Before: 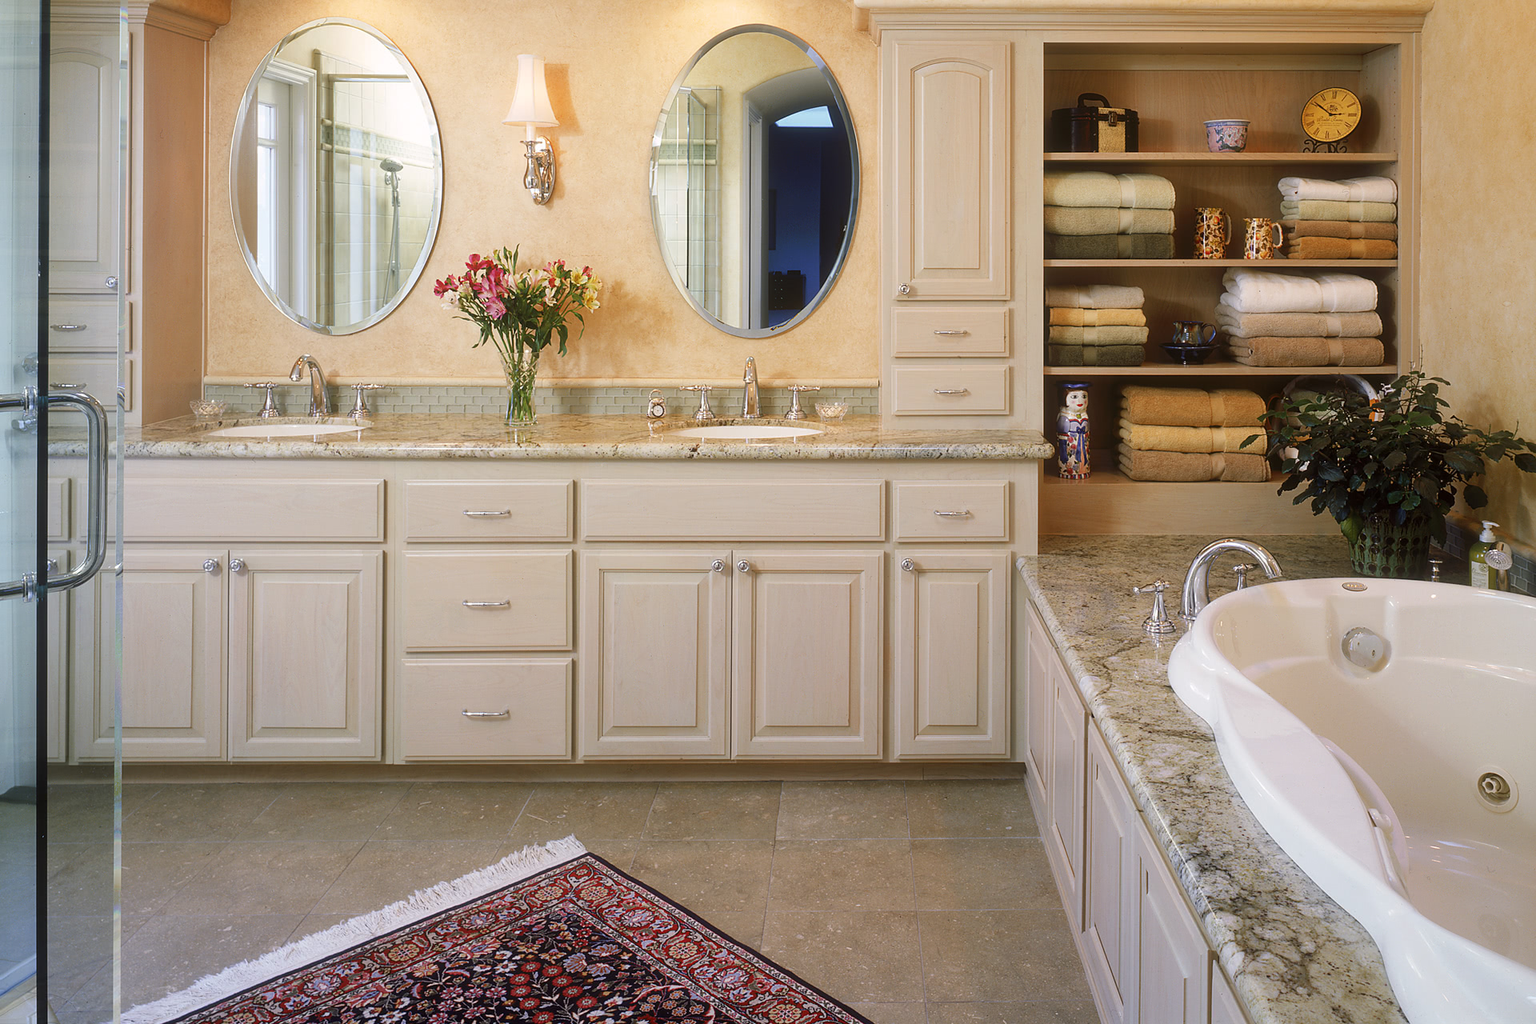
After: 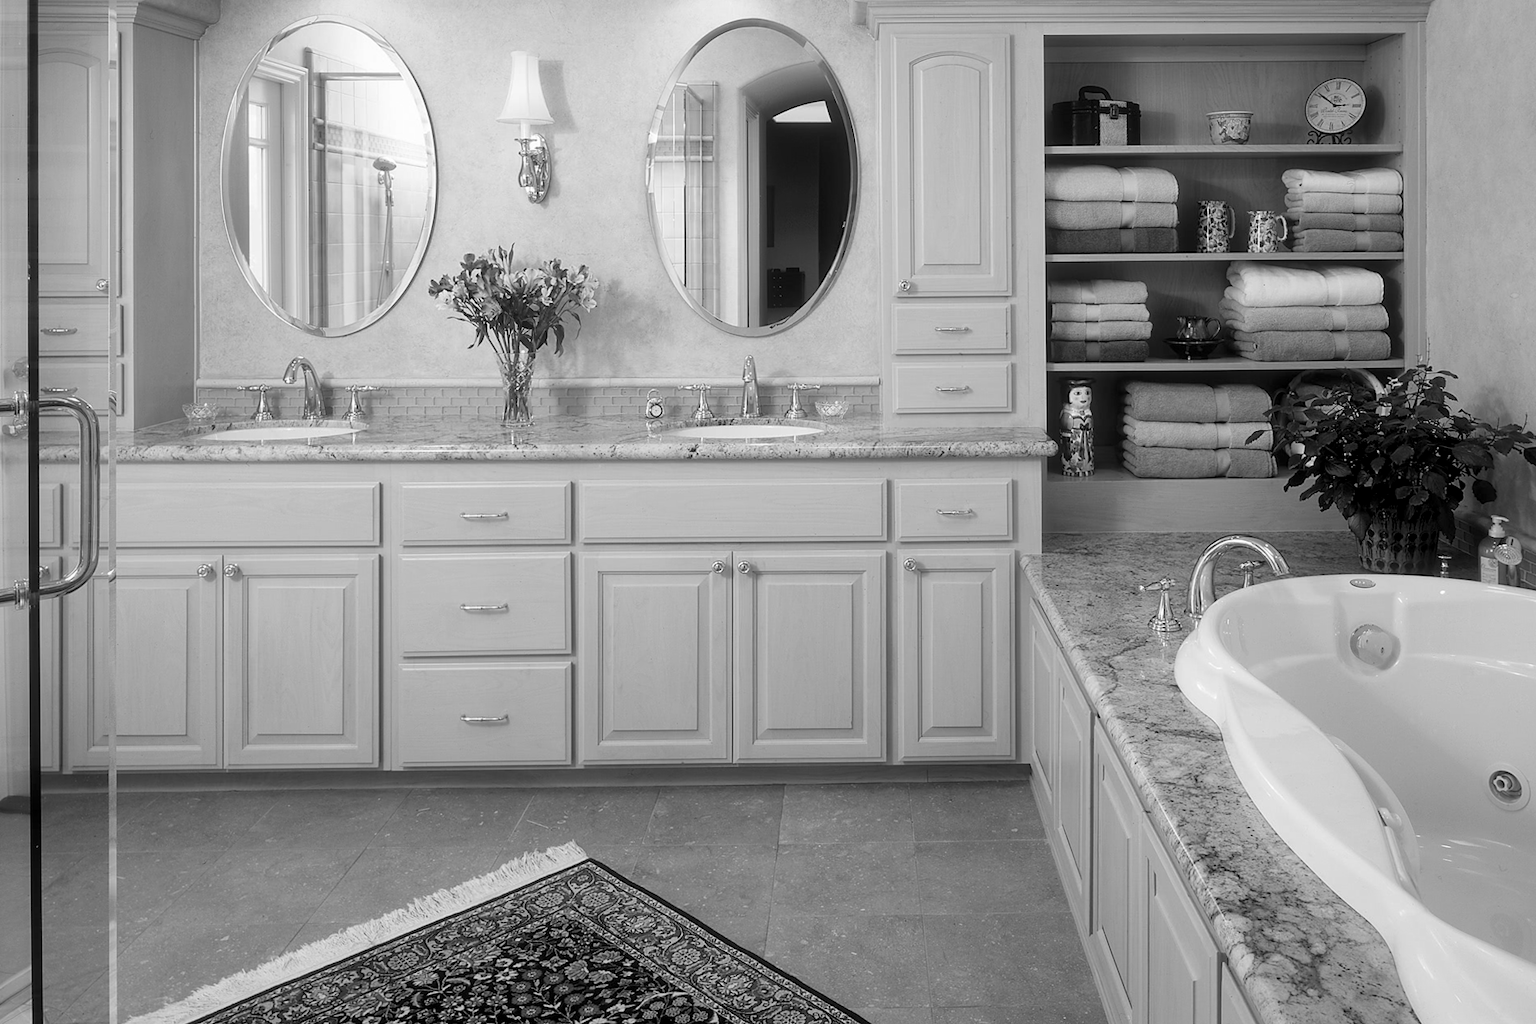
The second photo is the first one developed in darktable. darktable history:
exposure: black level correction 0.005, exposure 0.001 EV, compensate highlight preservation false
monochrome: a 16.01, b -2.65, highlights 0.52
rotate and perspective: rotation -0.45°, automatic cropping original format, crop left 0.008, crop right 0.992, crop top 0.012, crop bottom 0.988
